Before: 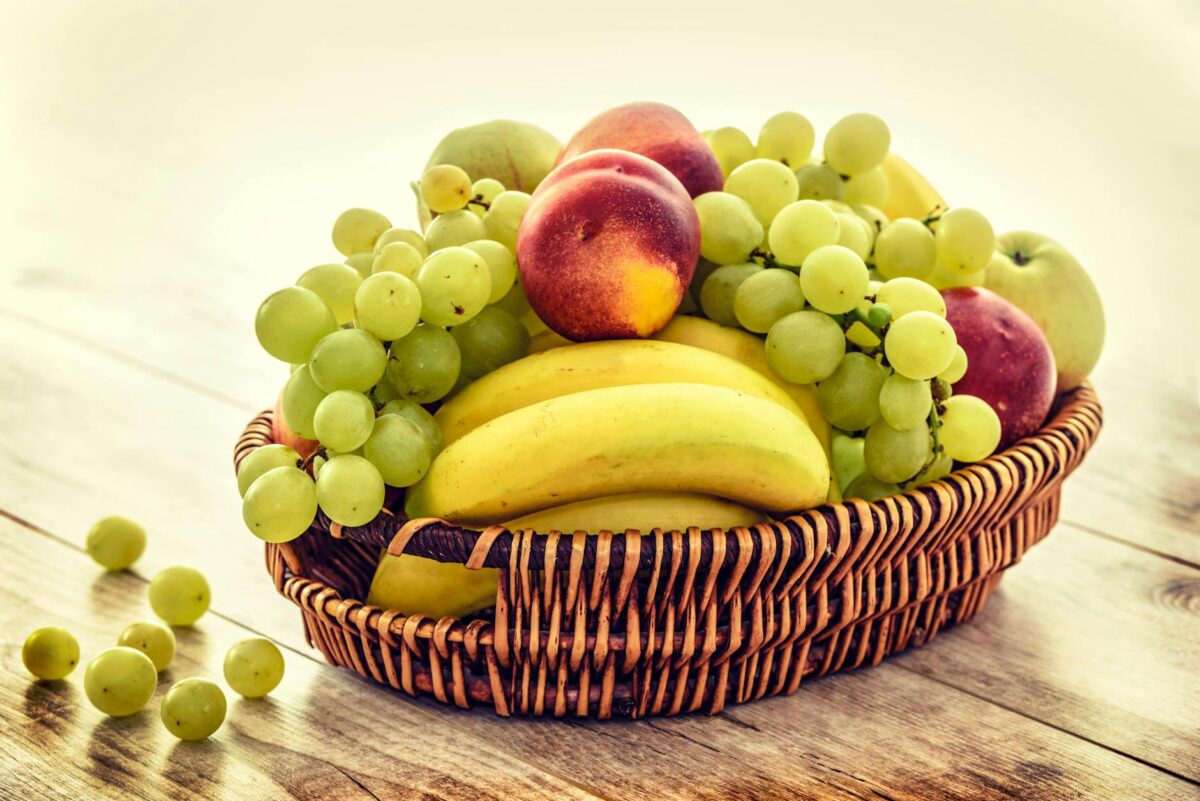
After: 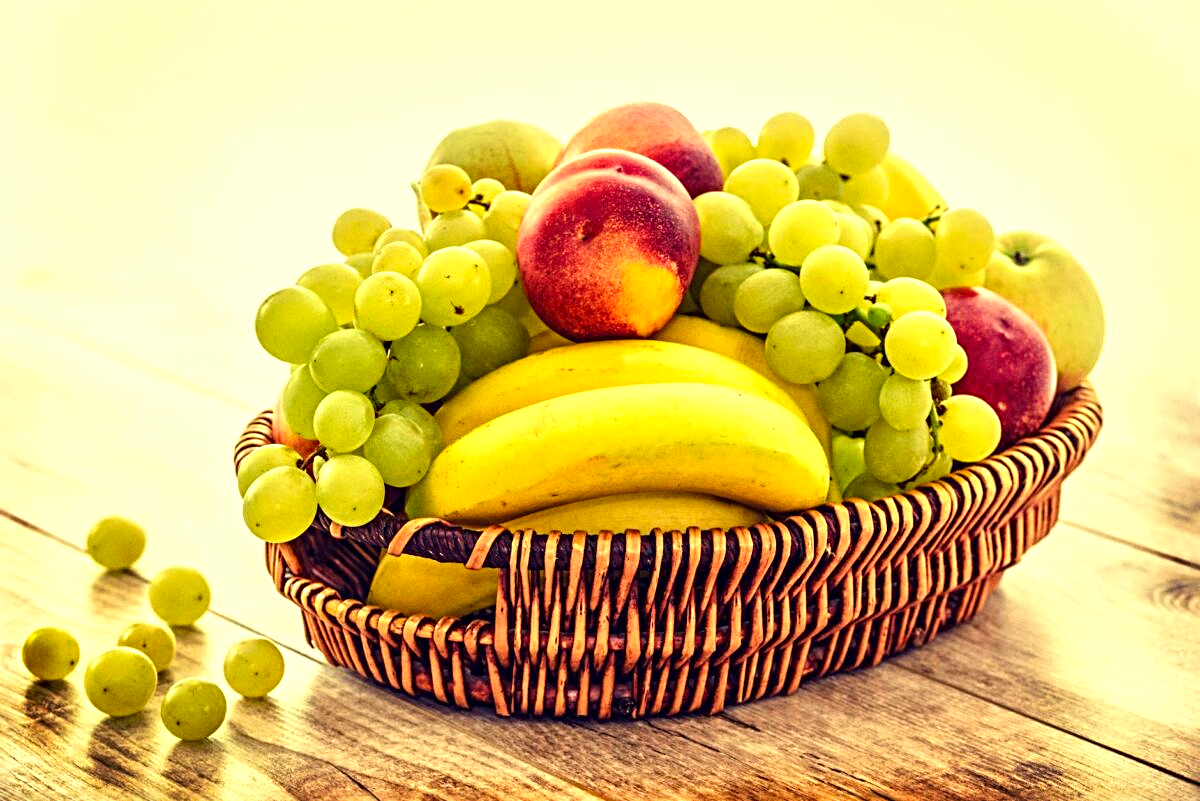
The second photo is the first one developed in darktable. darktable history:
sharpen: radius 4
exposure: exposure 0.3 EV, compensate highlight preservation false
color correction: highlights b* 3
white balance: red 1.045, blue 0.932
contrast brightness saturation: saturation 0.18
grain: coarseness 0.09 ISO
